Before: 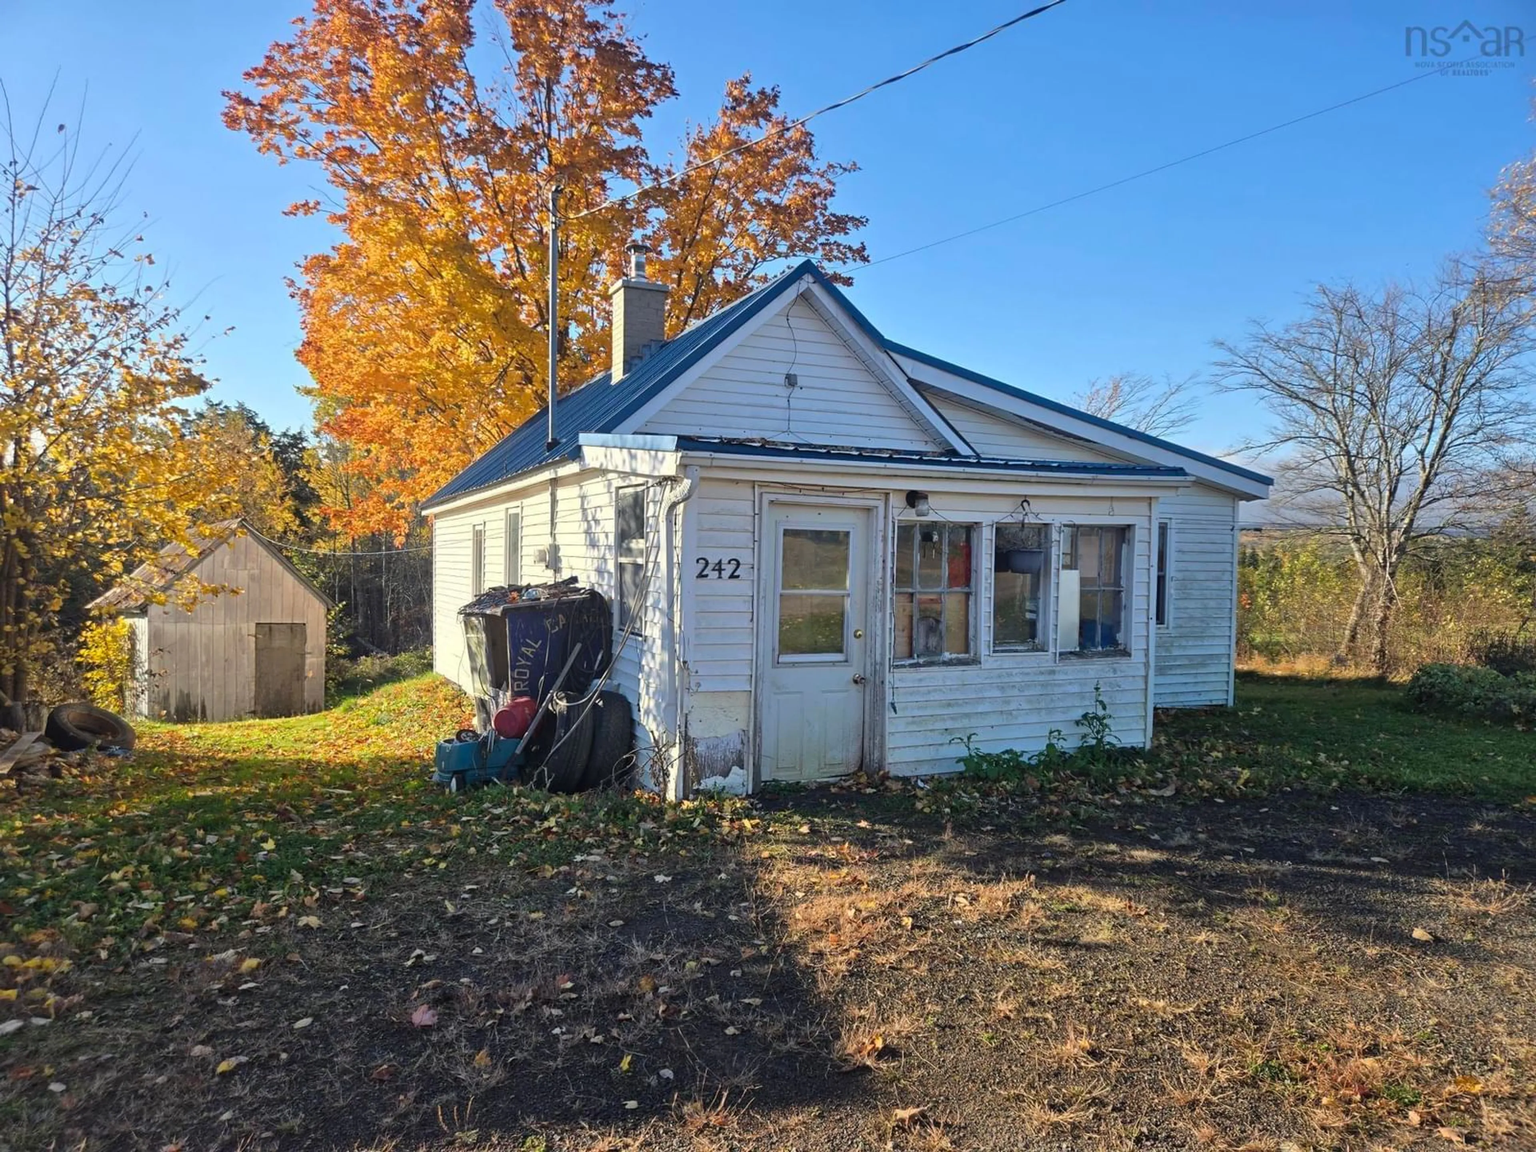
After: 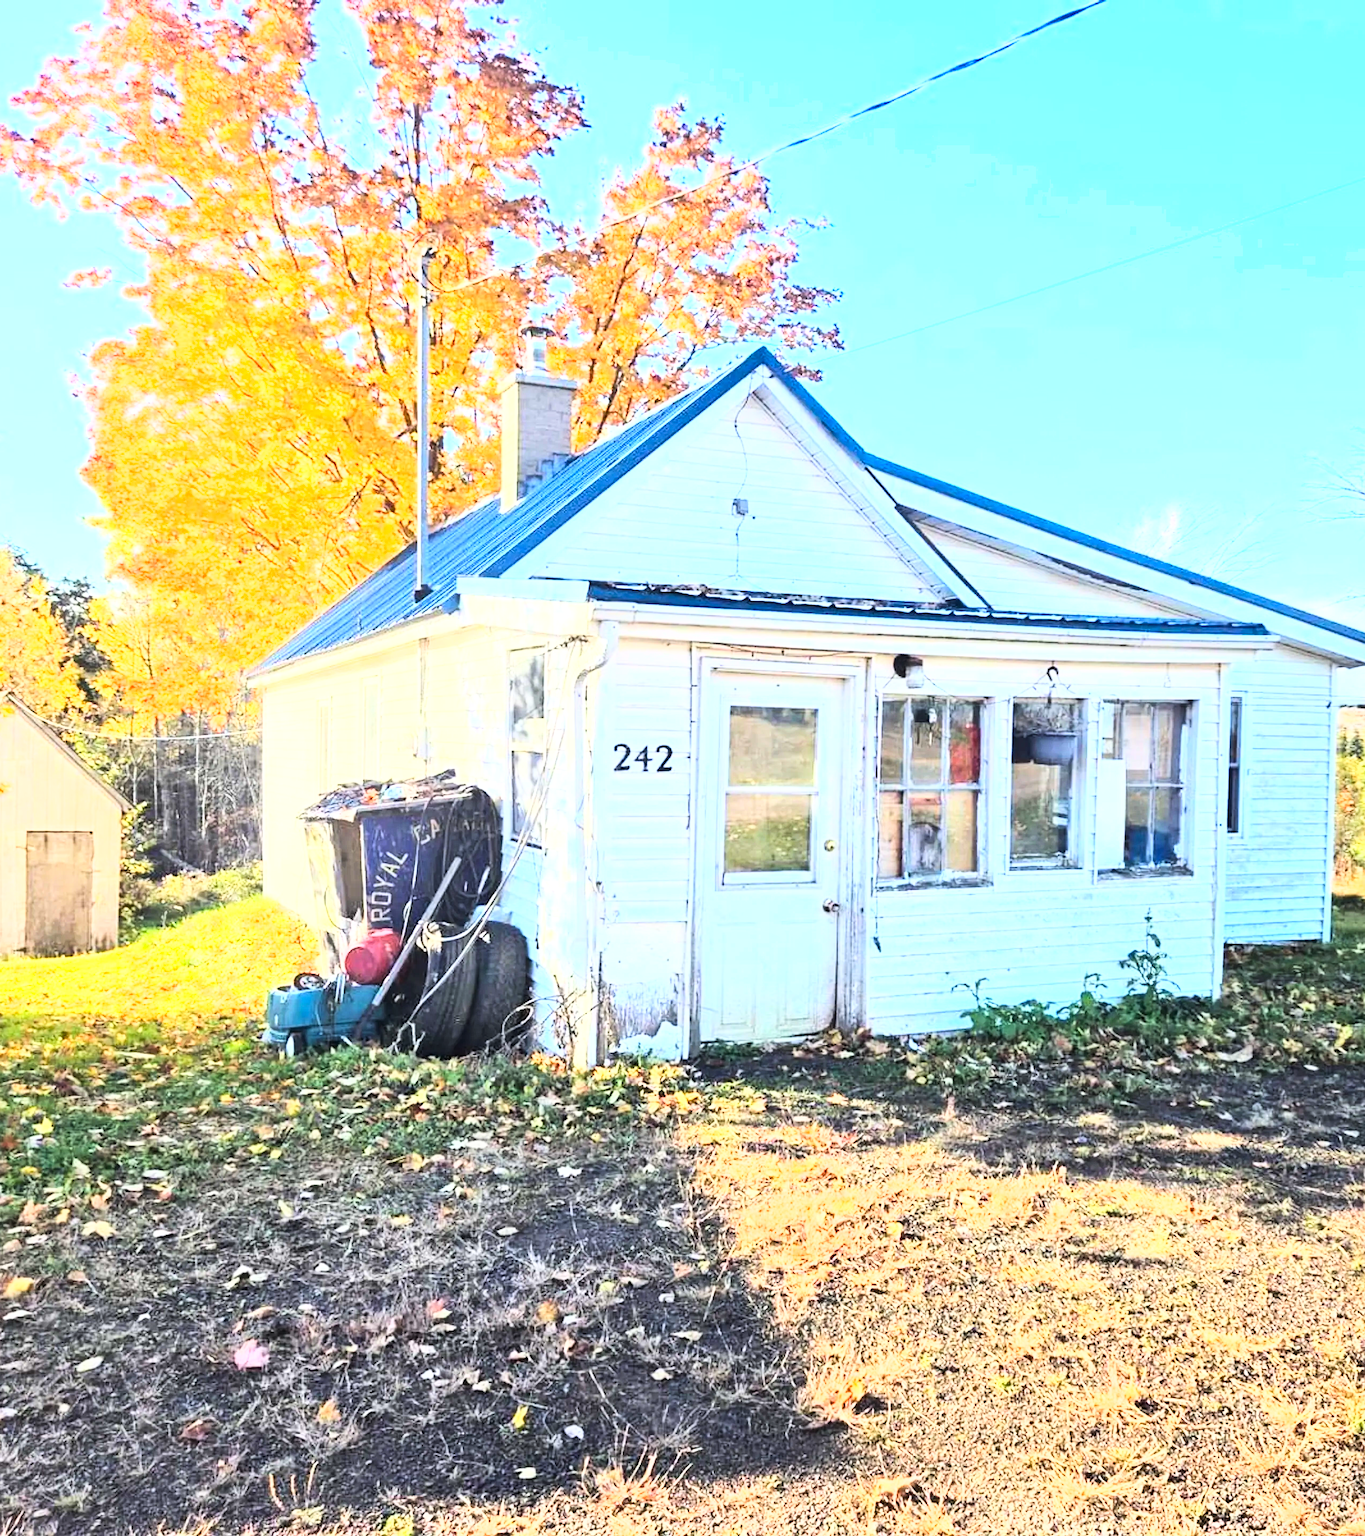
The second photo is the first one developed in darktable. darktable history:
exposure: black level correction 0, exposure 1.468 EV, compensate highlight preservation false
crop: left 15.389%, right 17.903%
base curve: curves: ch0 [(0, 0) (0.007, 0.004) (0.027, 0.03) (0.046, 0.07) (0.207, 0.54) (0.442, 0.872) (0.673, 0.972) (1, 1)]
shadows and highlights: shadows 36.52, highlights -27.46, highlights color adjustment 46.19%, soften with gaussian
